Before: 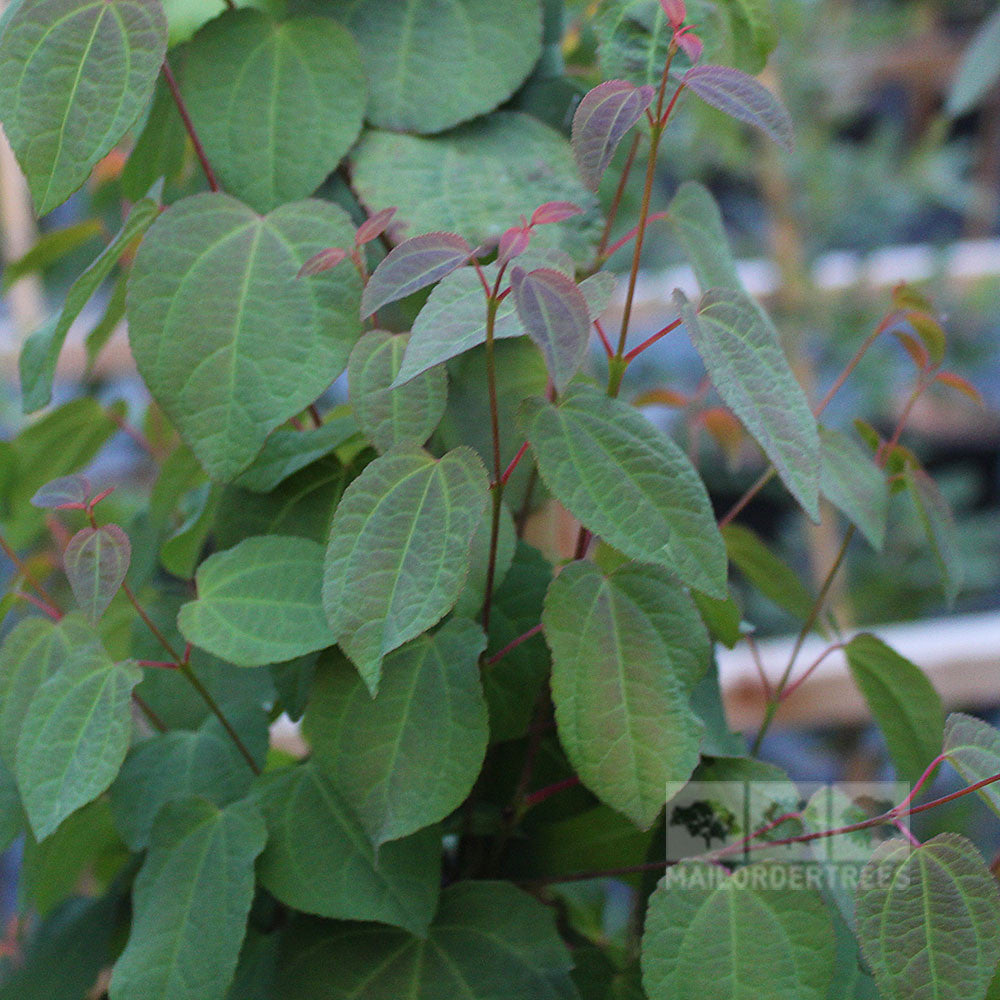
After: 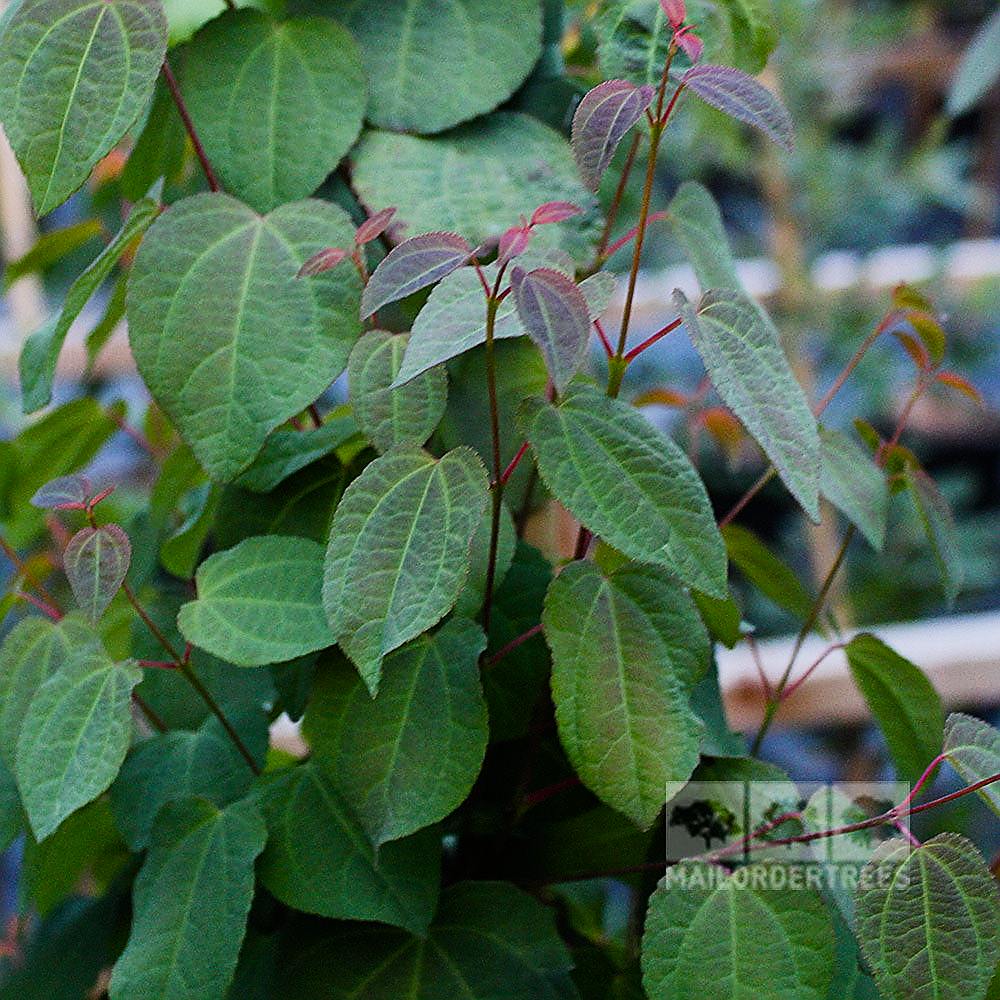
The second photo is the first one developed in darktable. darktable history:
sharpen: radius 1.4, amount 1.25, threshold 0.7
color balance rgb: perceptual saturation grading › highlights -29.58%, perceptual saturation grading › mid-tones 29.47%, perceptual saturation grading › shadows 59.73%, perceptual brilliance grading › global brilliance -17.79%, perceptual brilliance grading › highlights 28.73%, global vibrance 15.44%
filmic rgb: black relative exposure -7.5 EV, white relative exposure 5 EV, hardness 3.31, contrast 1.3, contrast in shadows safe
